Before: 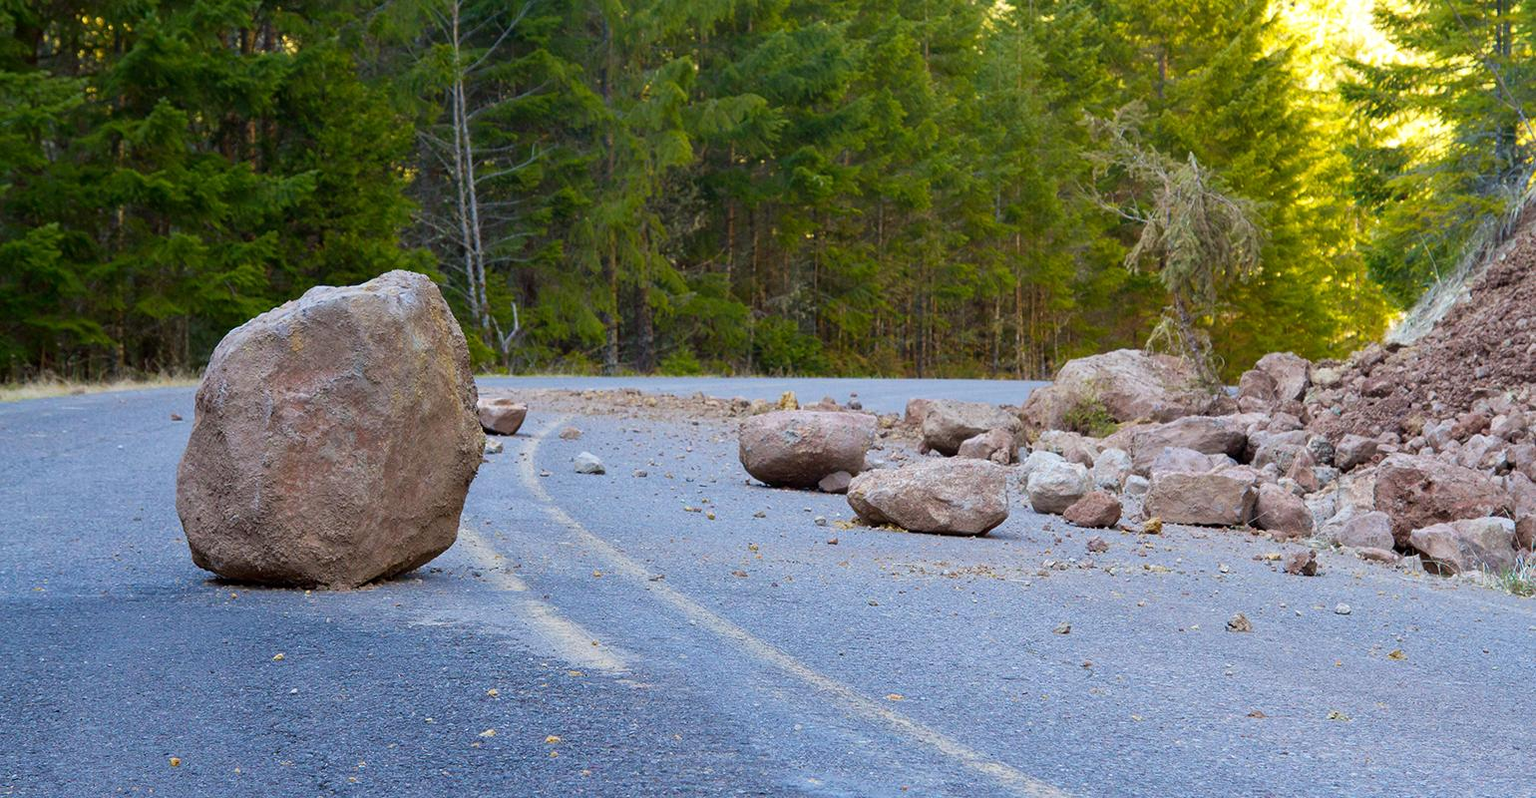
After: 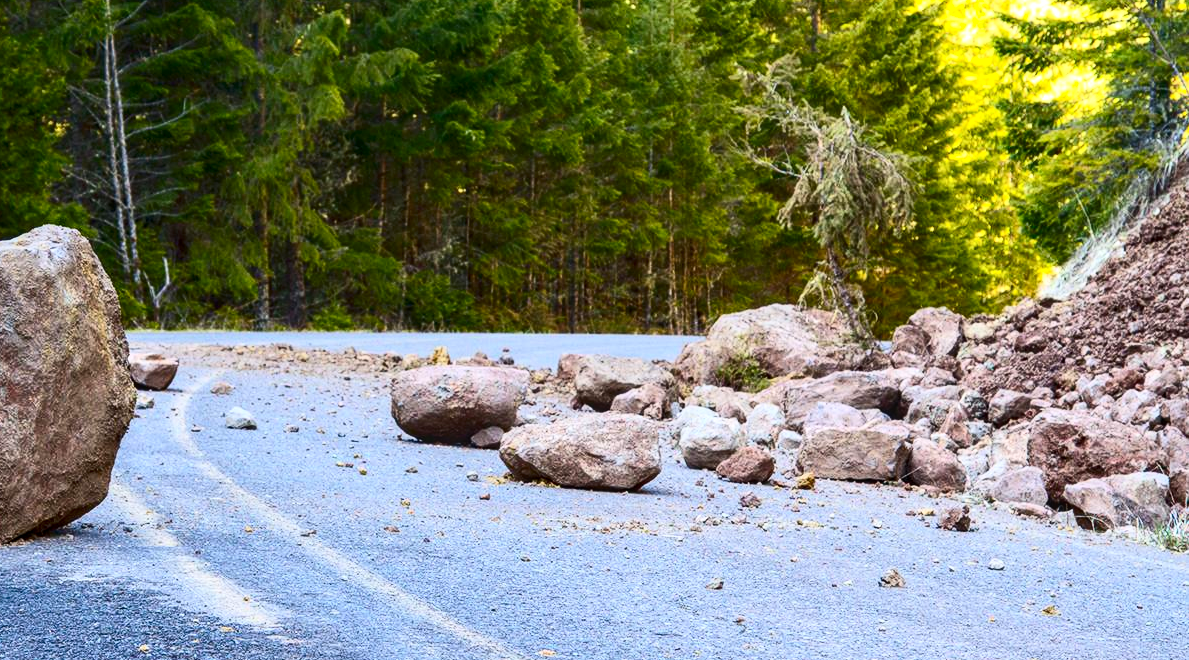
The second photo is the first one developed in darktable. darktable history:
crop: left 22.734%, top 5.874%, bottom 11.535%
contrast brightness saturation: contrast 0.41, brightness 0.11, saturation 0.207
local contrast: on, module defaults
